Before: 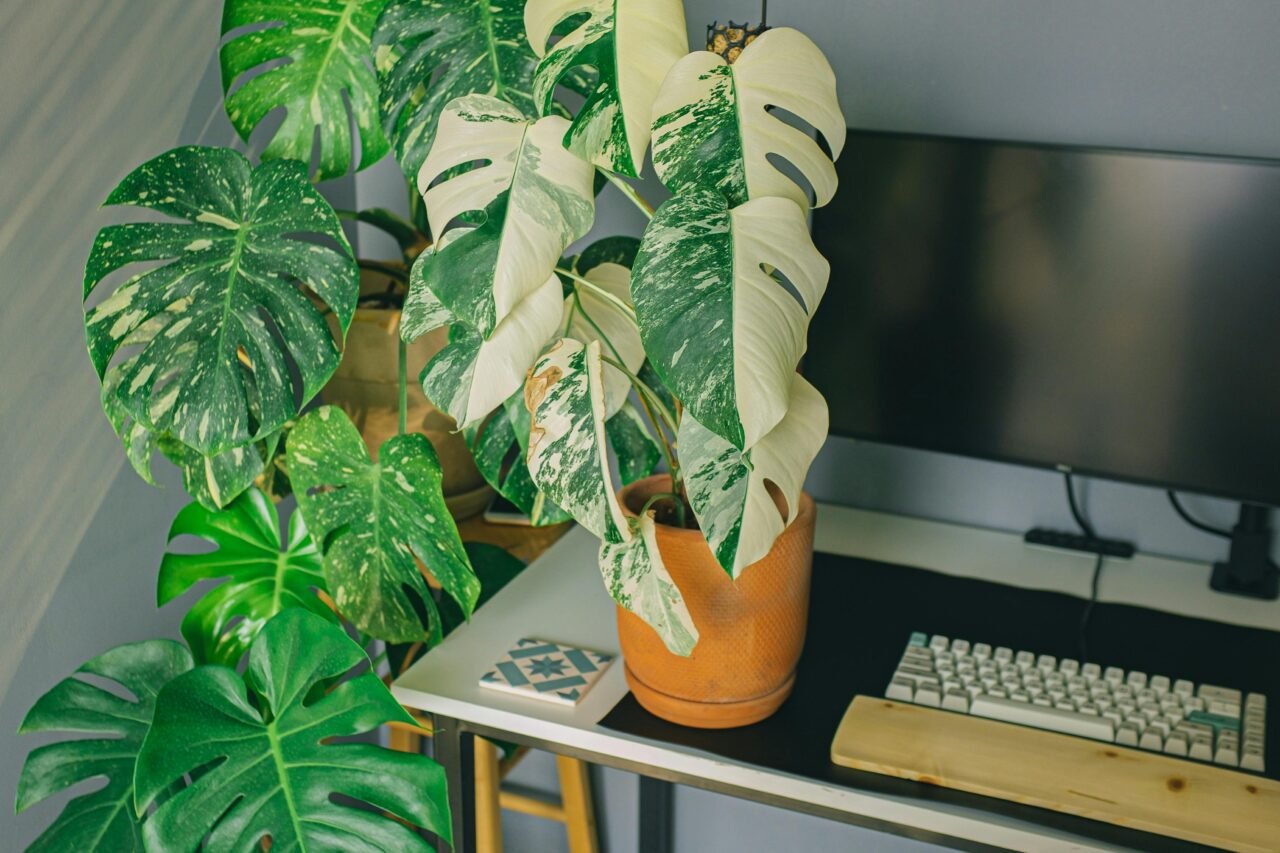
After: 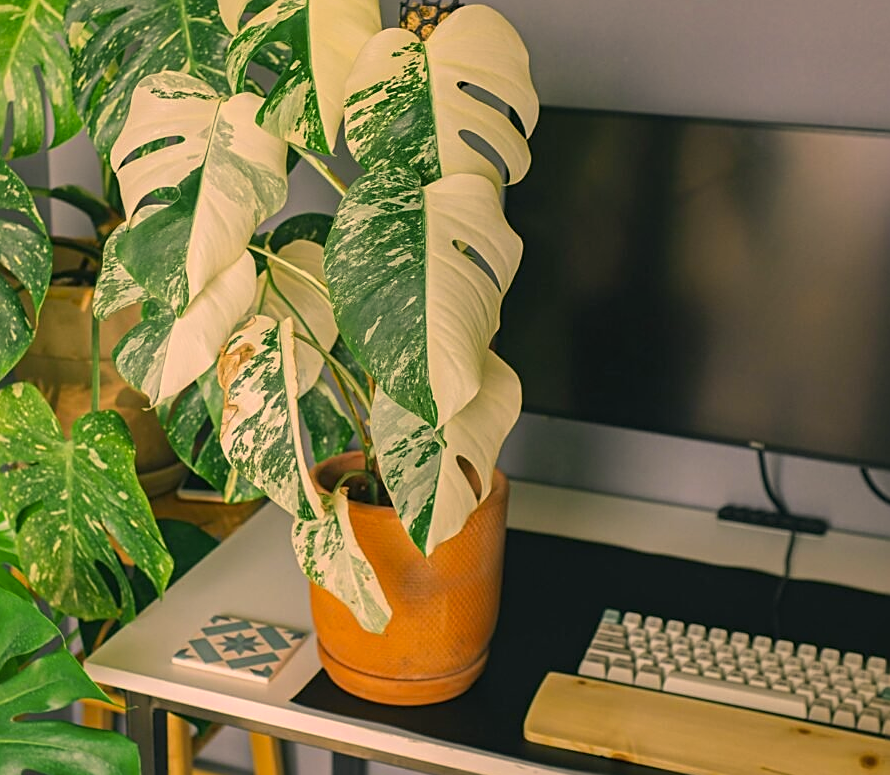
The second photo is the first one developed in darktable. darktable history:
color correction: highlights a* 17.88, highlights b* 18.79
sharpen: on, module defaults
crop and rotate: left 24.034%, top 2.838%, right 6.406%, bottom 6.299%
